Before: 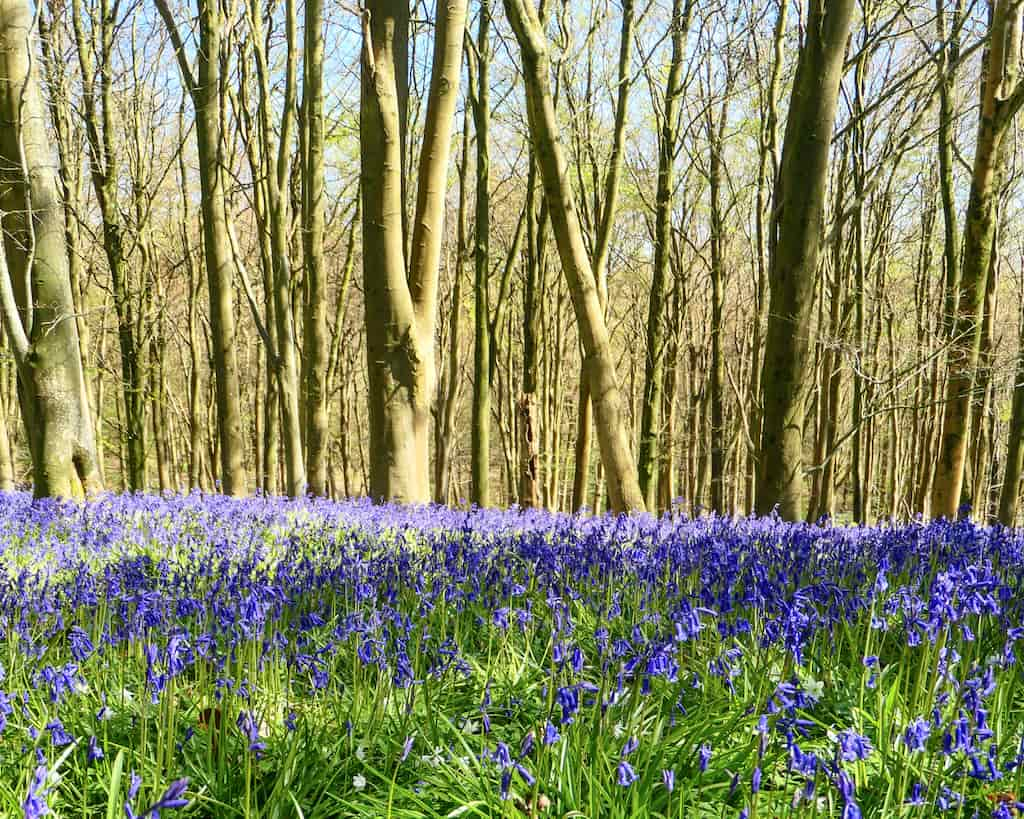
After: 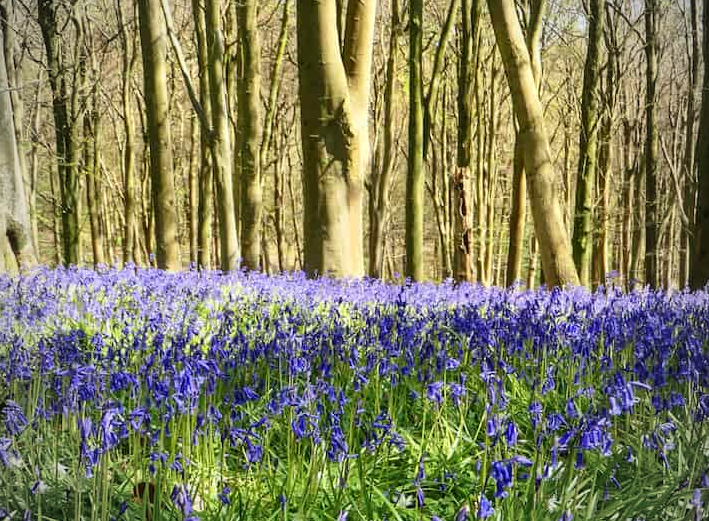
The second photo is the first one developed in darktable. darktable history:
crop: left 6.488%, top 27.668%, right 24.183%, bottom 8.656%
vignetting: fall-off start 74.49%, fall-off radius 65.9%, brightness -0.628, saturation -0.68
